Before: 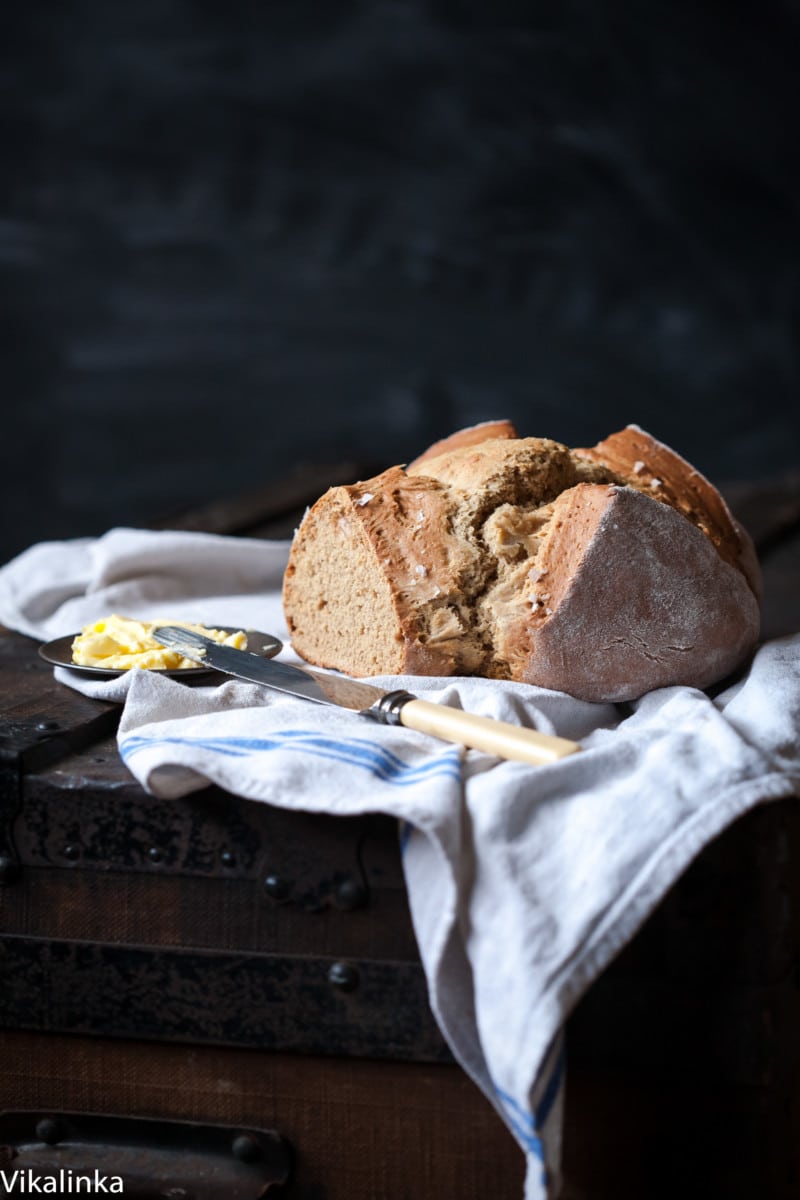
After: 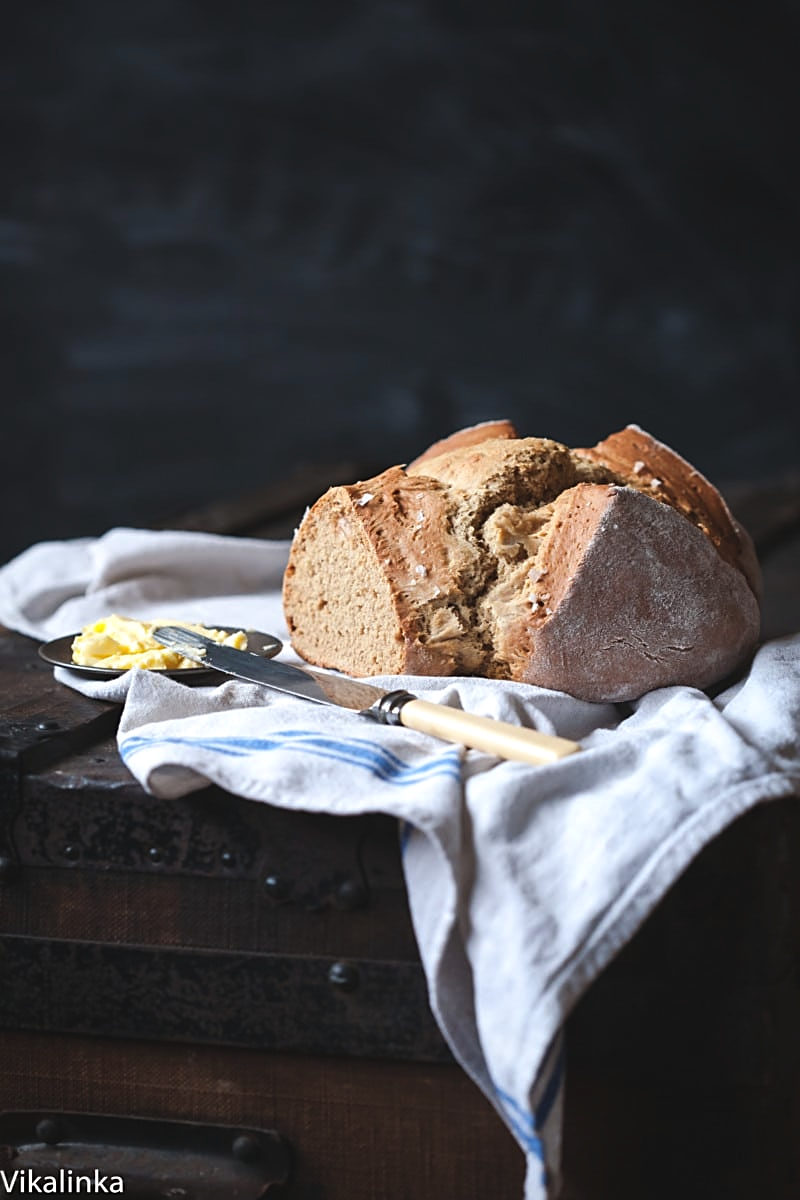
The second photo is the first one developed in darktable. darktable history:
sharpen: on, module defaults
exposure: black level correction -0.007, exposure 0.068 EV, compensate highlight preservation false
